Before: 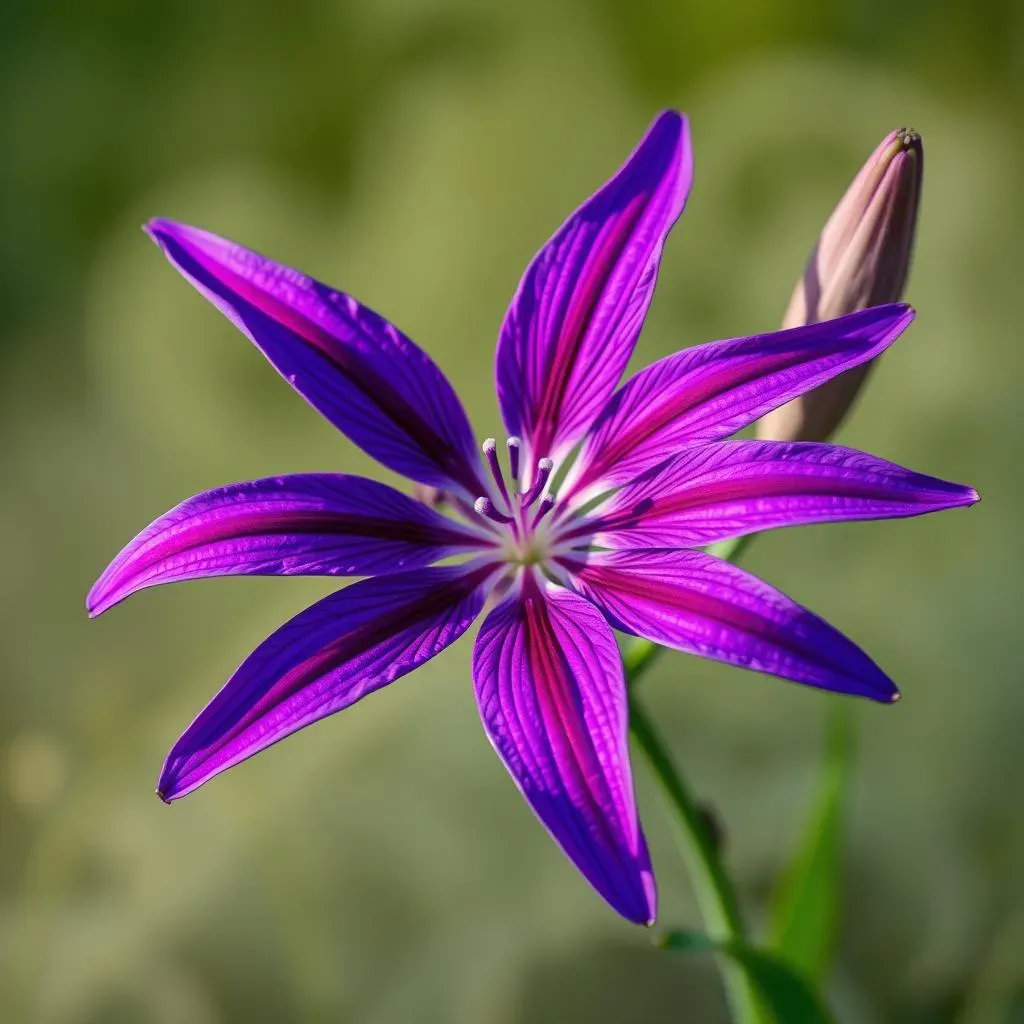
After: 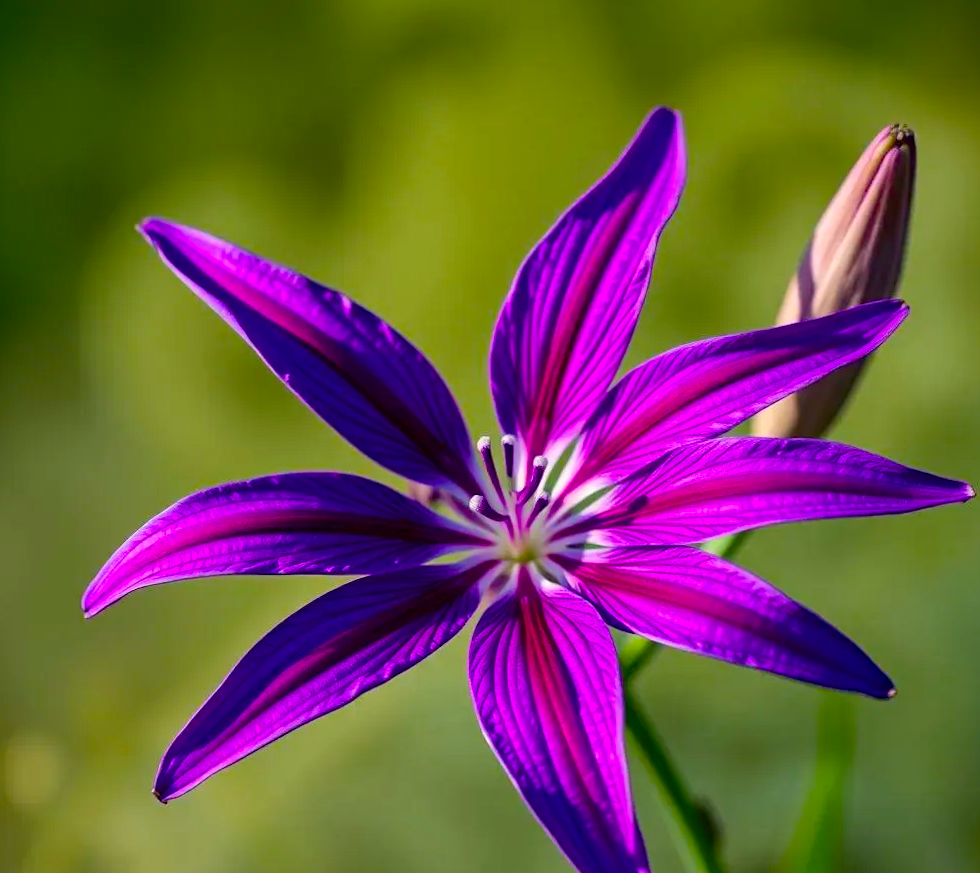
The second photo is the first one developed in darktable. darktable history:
crop and rotate: angle 0.296°, left 0.286%, right 3.503%, bottom 14.286%
color balance rgb: perceptual saturation grading › global saturation 31.249%
exposure: compensate exposure bias true, compensate highlight preservation false
contrast brightness saturation: contrast 0.1, brightness 0.015, saturation 0.022
haze removal: strength 0.261, distance 0.249, adaptive false
